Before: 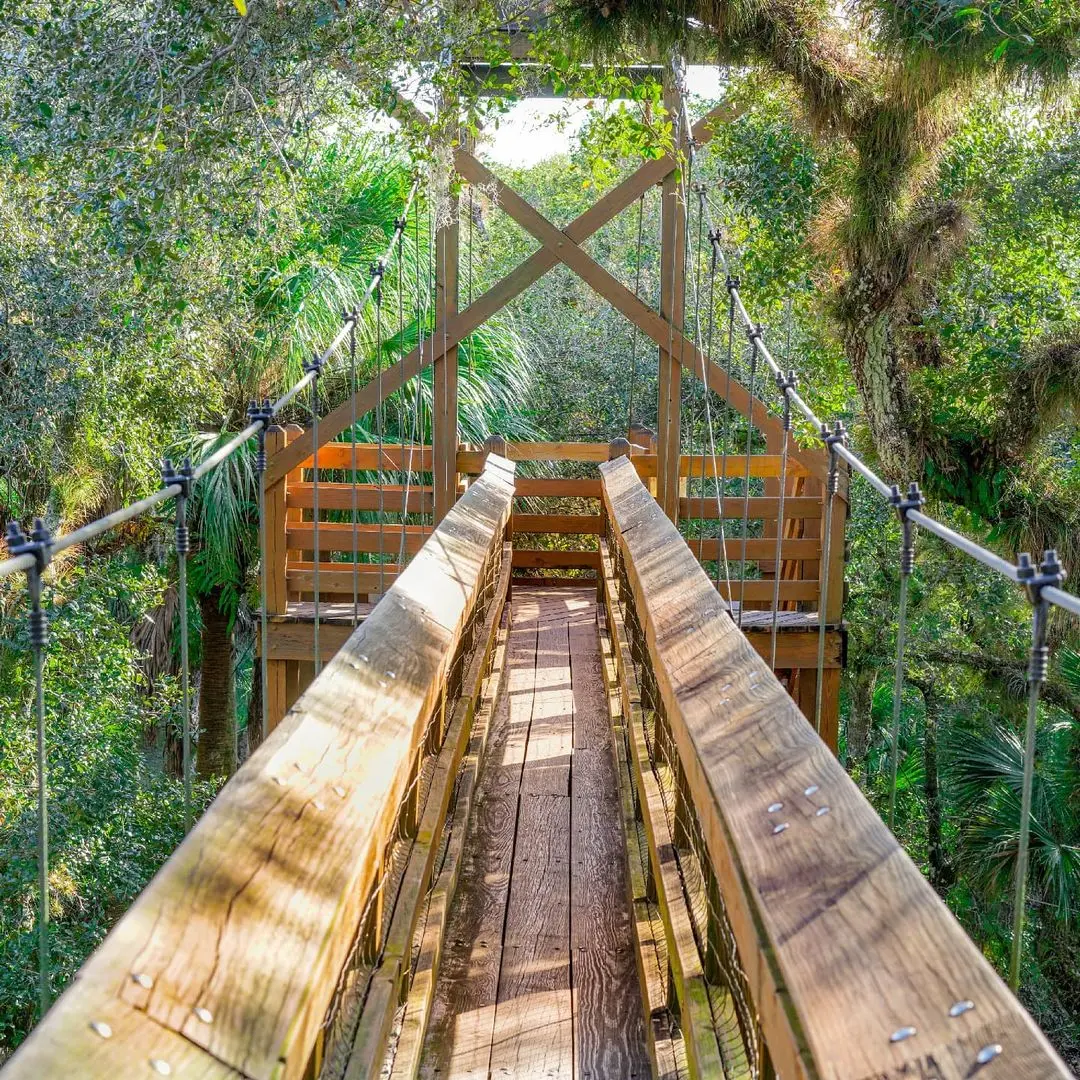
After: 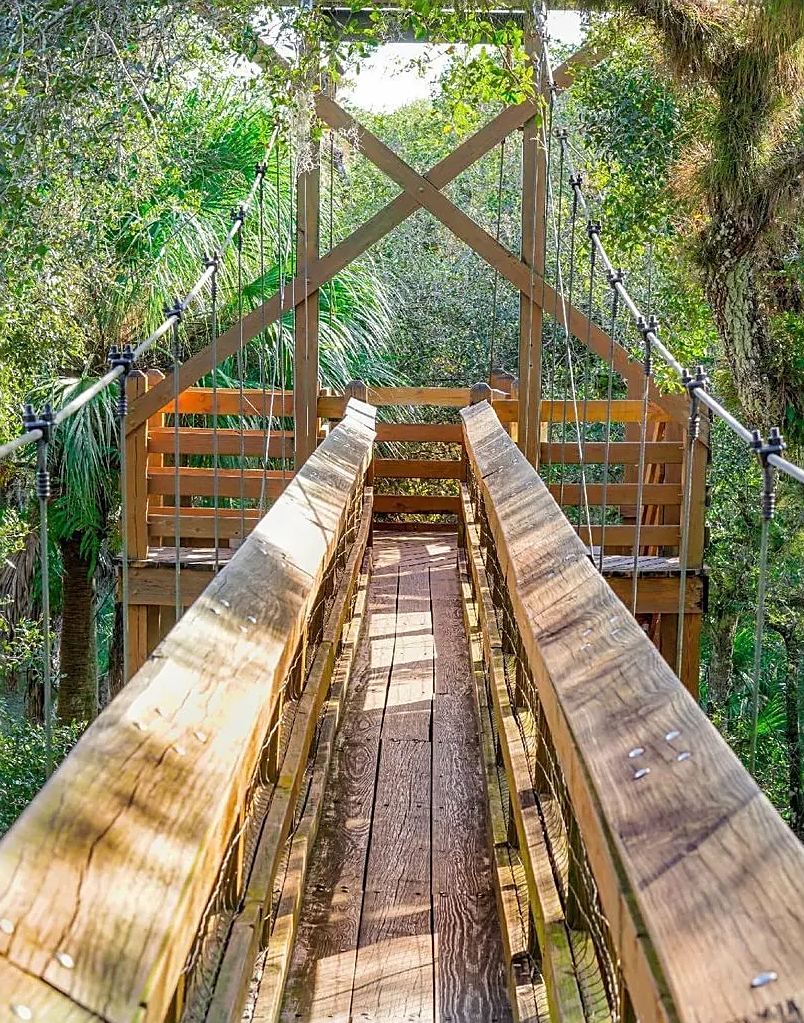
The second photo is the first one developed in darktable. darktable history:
crop and rotate: left 12.947%, top 5.262%, right 12.546%
sharpen: amount 0.497
